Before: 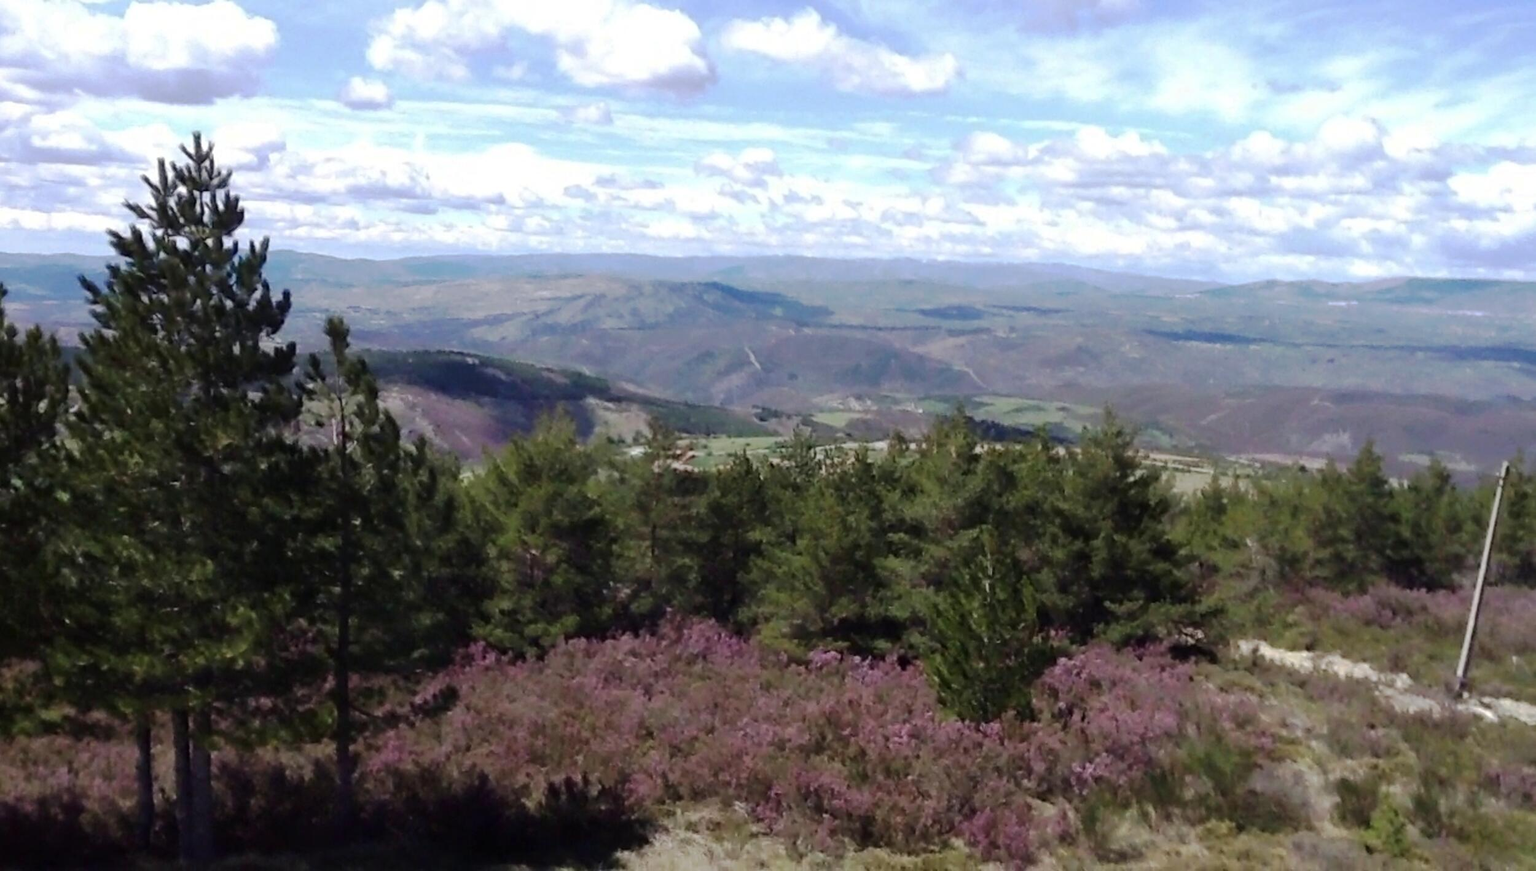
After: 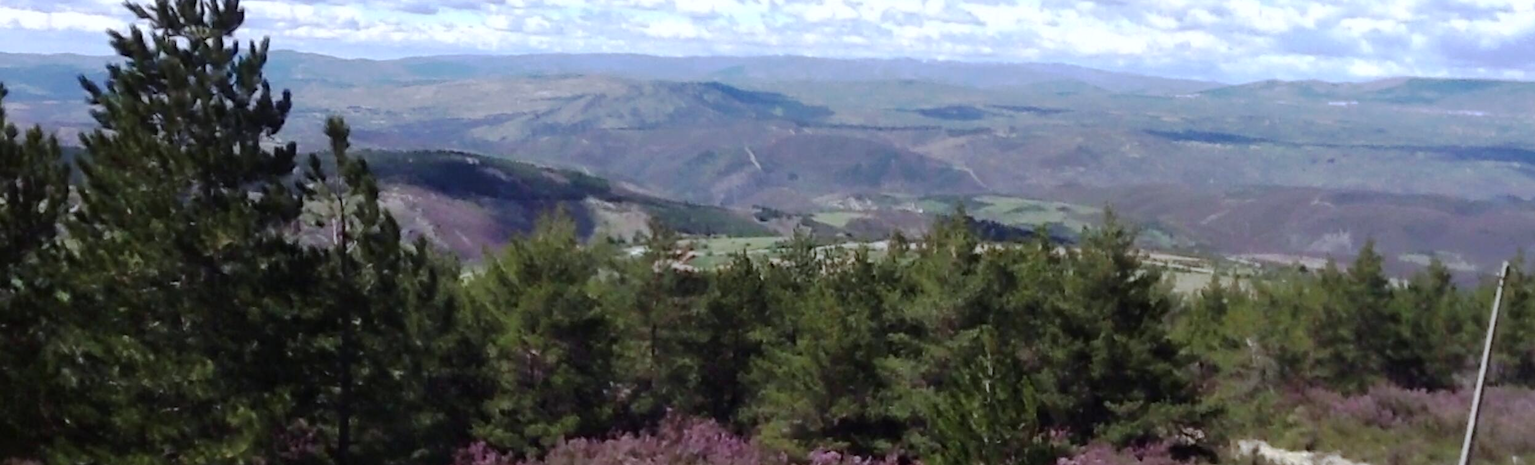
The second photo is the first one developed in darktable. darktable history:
crop and rotate: top 23.043%, bottom 23.437%
white balance: red 0.976, blue 1.04
